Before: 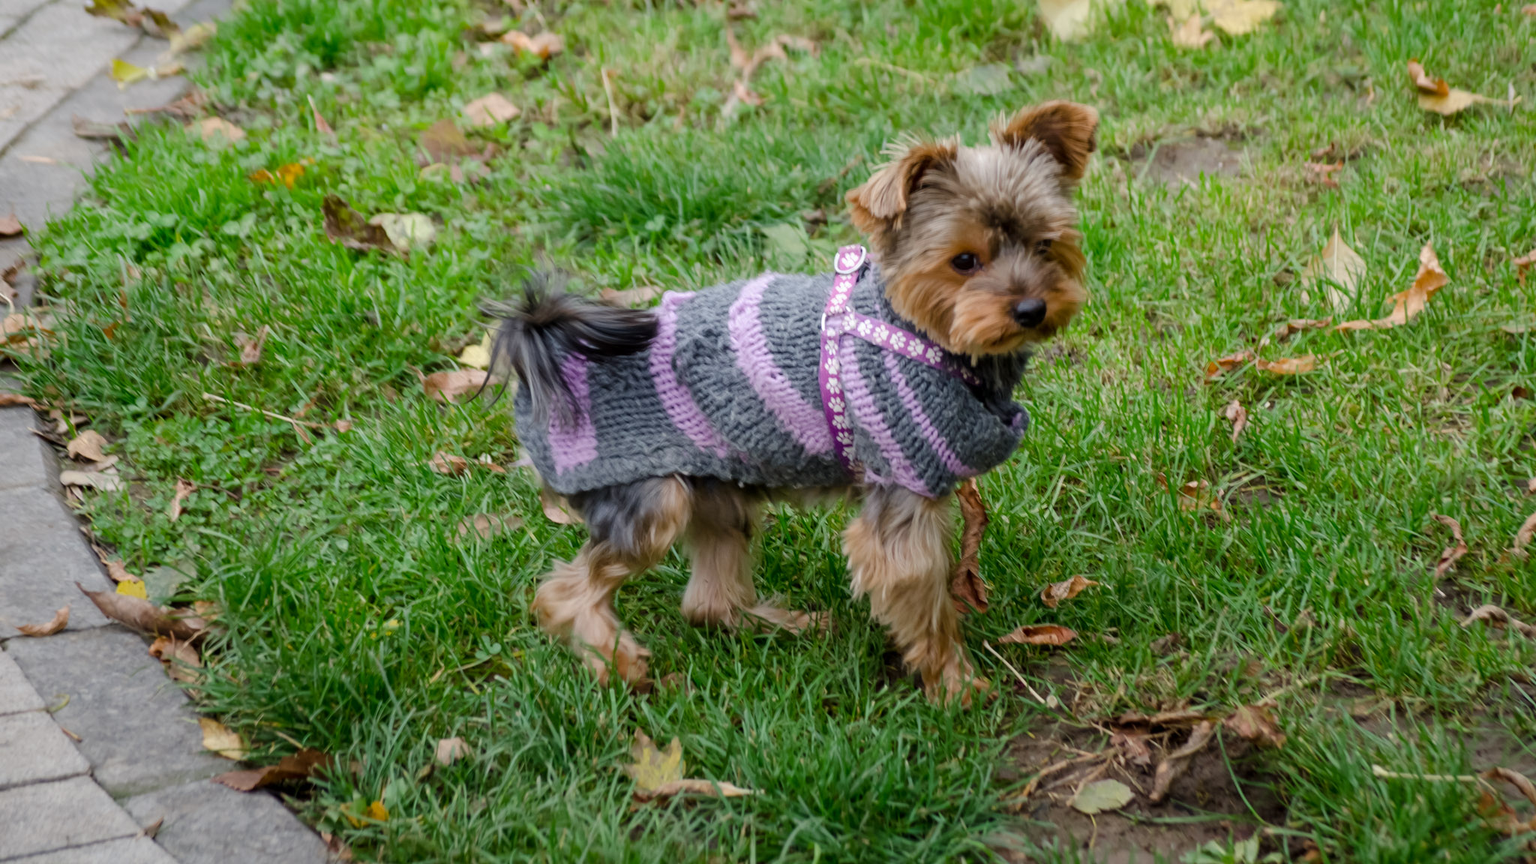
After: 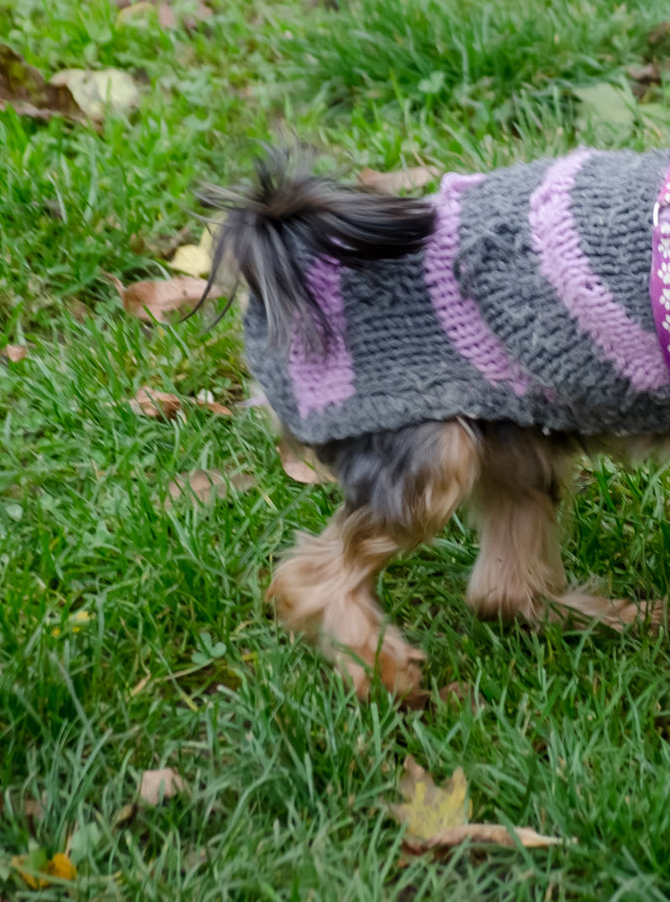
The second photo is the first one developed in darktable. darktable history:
crop and rotate: left 21.617%, top 18.691%, right 45.639%, bottom 3.003%
